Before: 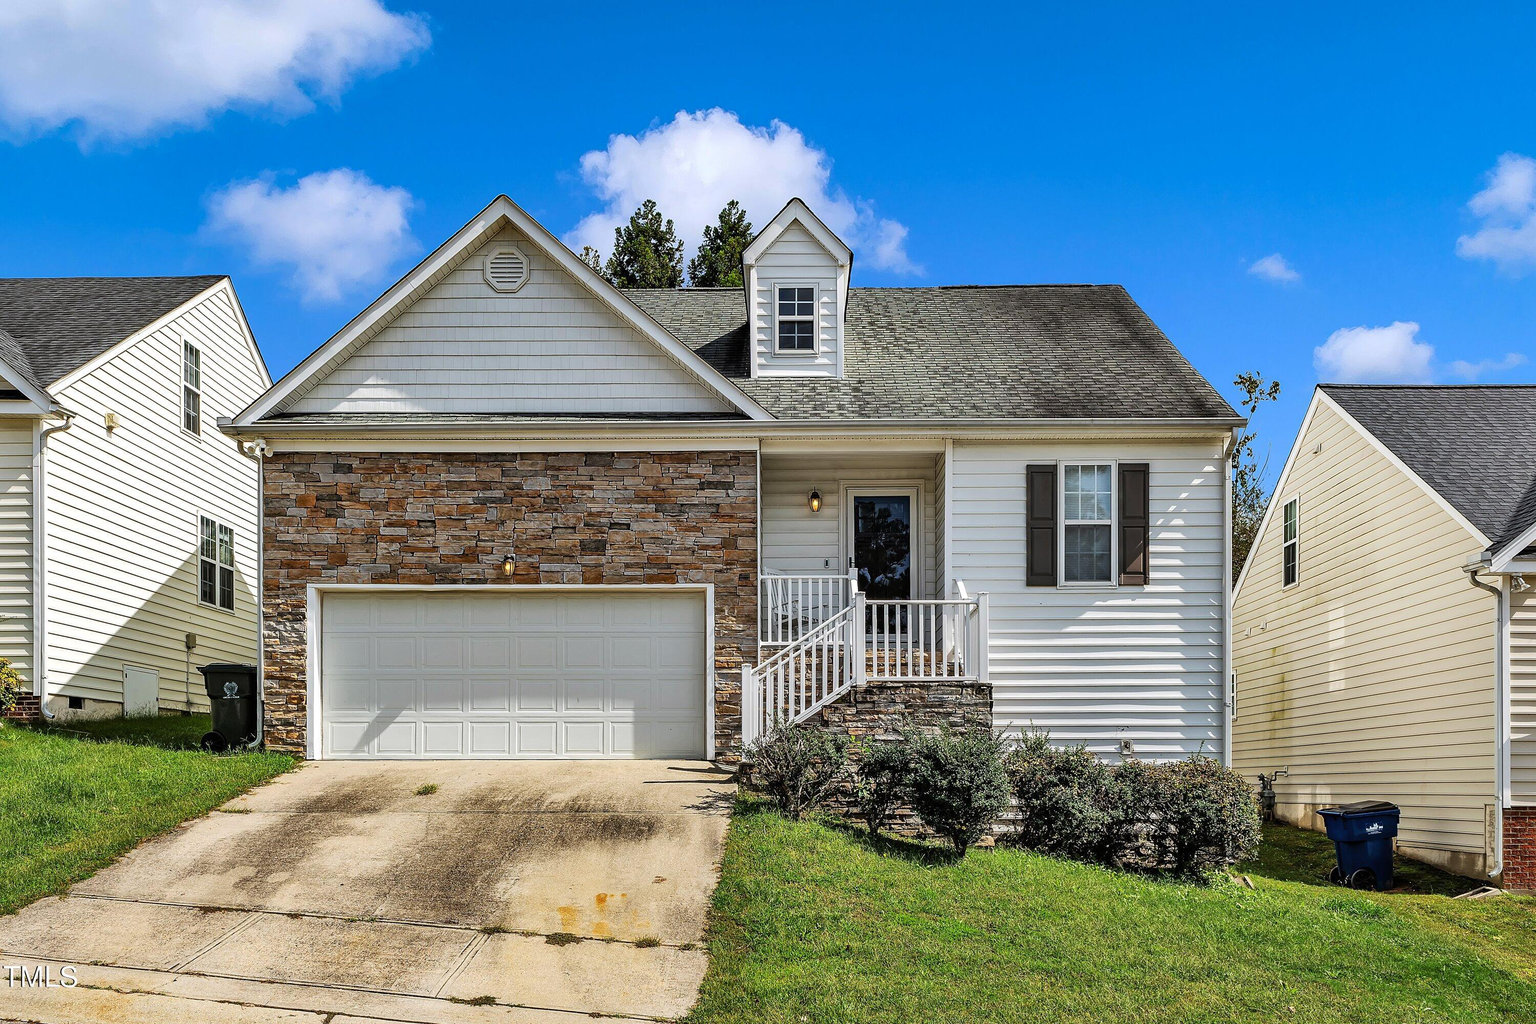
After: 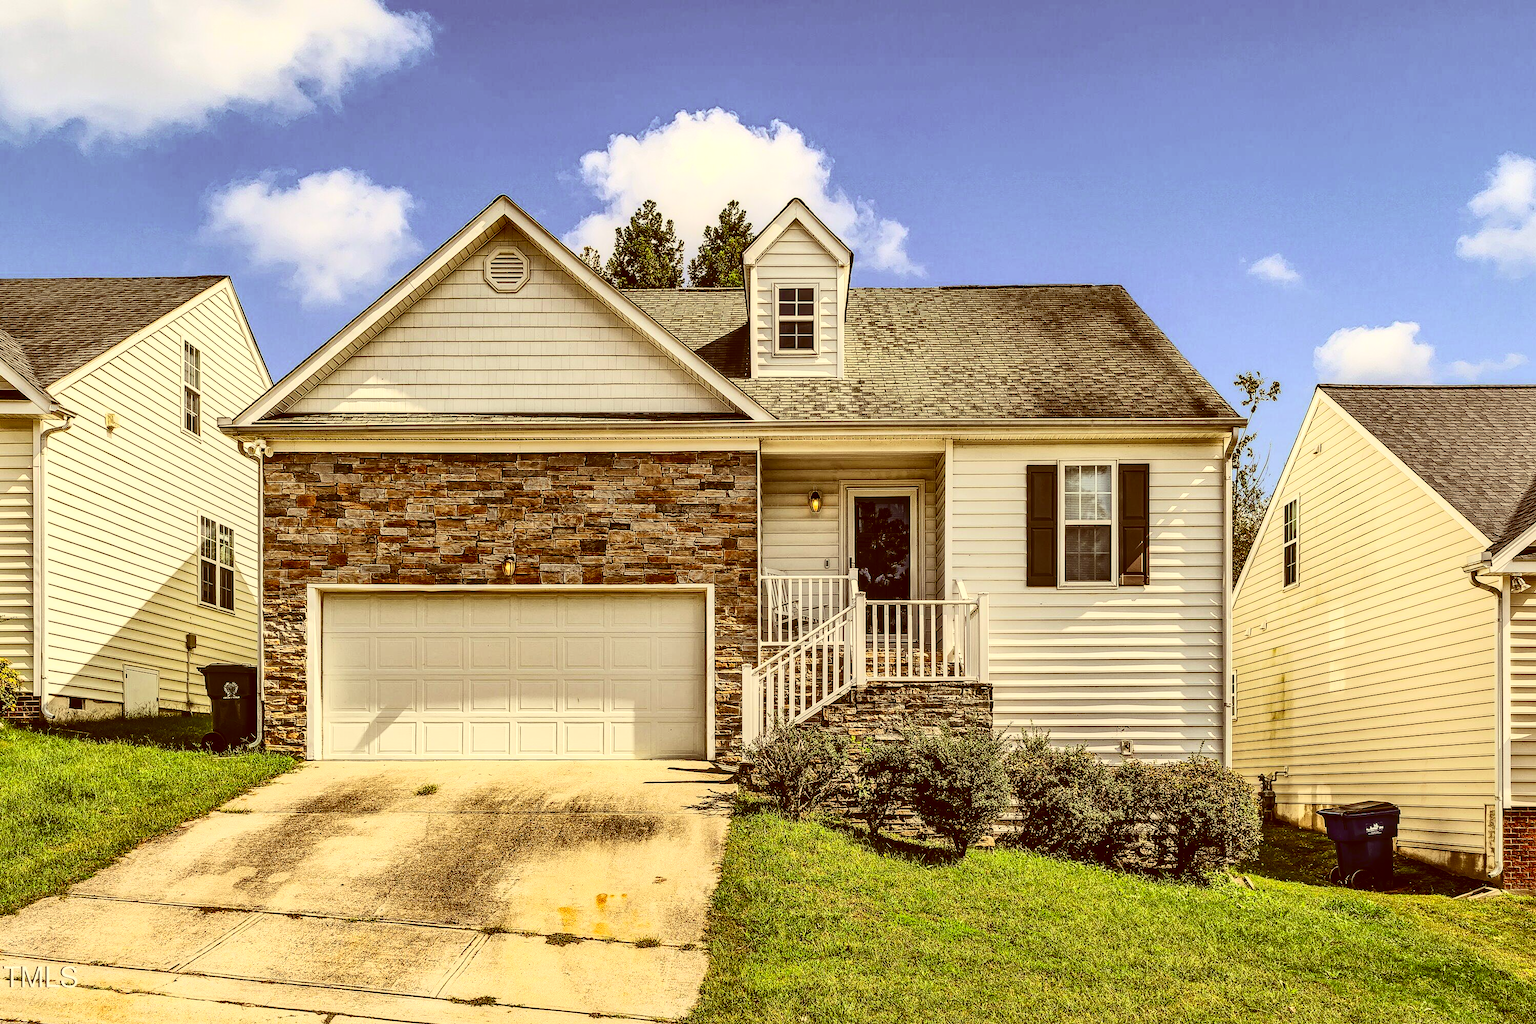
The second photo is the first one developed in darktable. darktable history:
contrast brightness saturation: contrast 0.371, brightness 0.106
local contrast: on, module defaults
color correction: highlights a* 1.18, highlights b* 24.52, shadows a* 16.19, shadows b* 24.38
